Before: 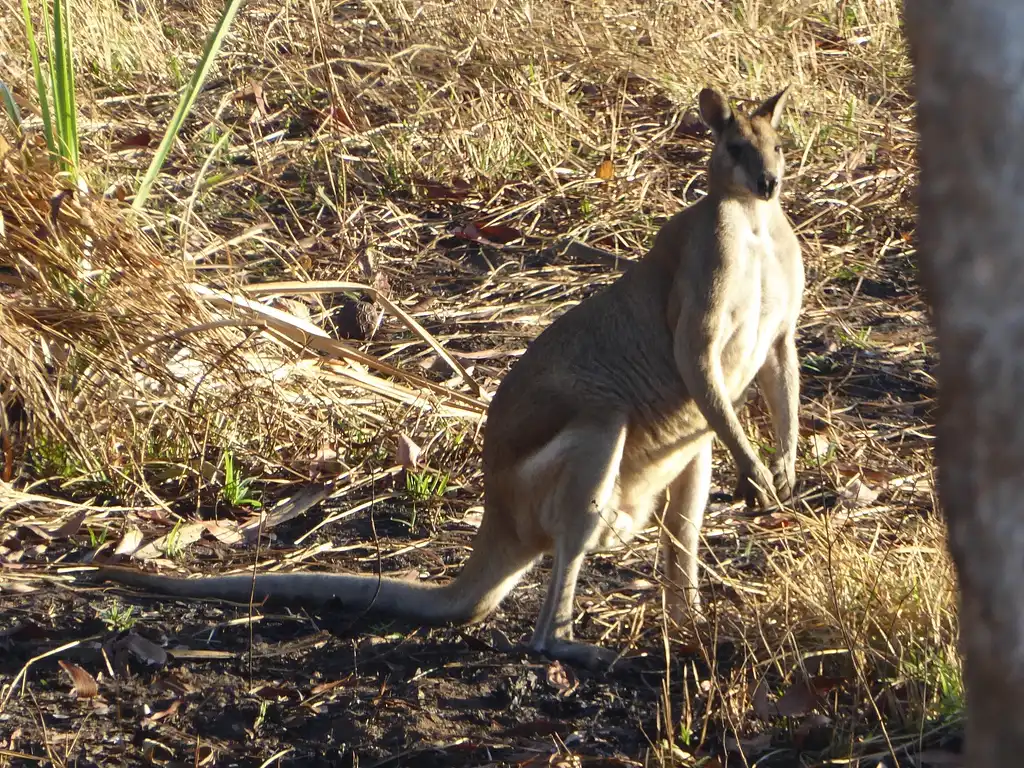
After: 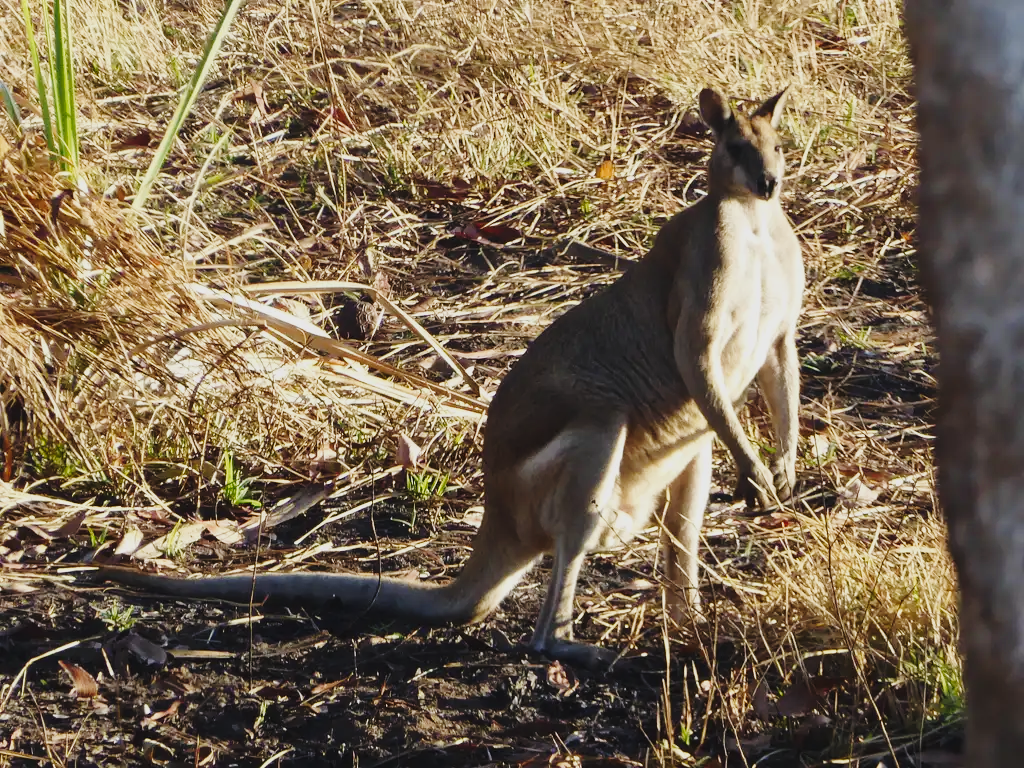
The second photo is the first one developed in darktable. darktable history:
tone curve: curves: ch0 [(0, 0.019) (0.204, 0.162) (0.491, 0.519) (0.748, 0.765) (1, 0.919)]; ch1 [(0, 0) (0.201, 0.113) (0.372, 0.282) (0.443, 0.434) (0.496, 0.504) (0.566, 0.585) (0.761, 0.803) (1, 1)]; ch2 [(0, 0) (0.434, 0.447) (0.483, 0.487) (0.555, 0.563) (0.697, 0.68) (1, 1)], preserve colors none
tone equalizer: edges refinement/feathering 500, mask exposure compensation -1.57 EV, preserve details guided filter
